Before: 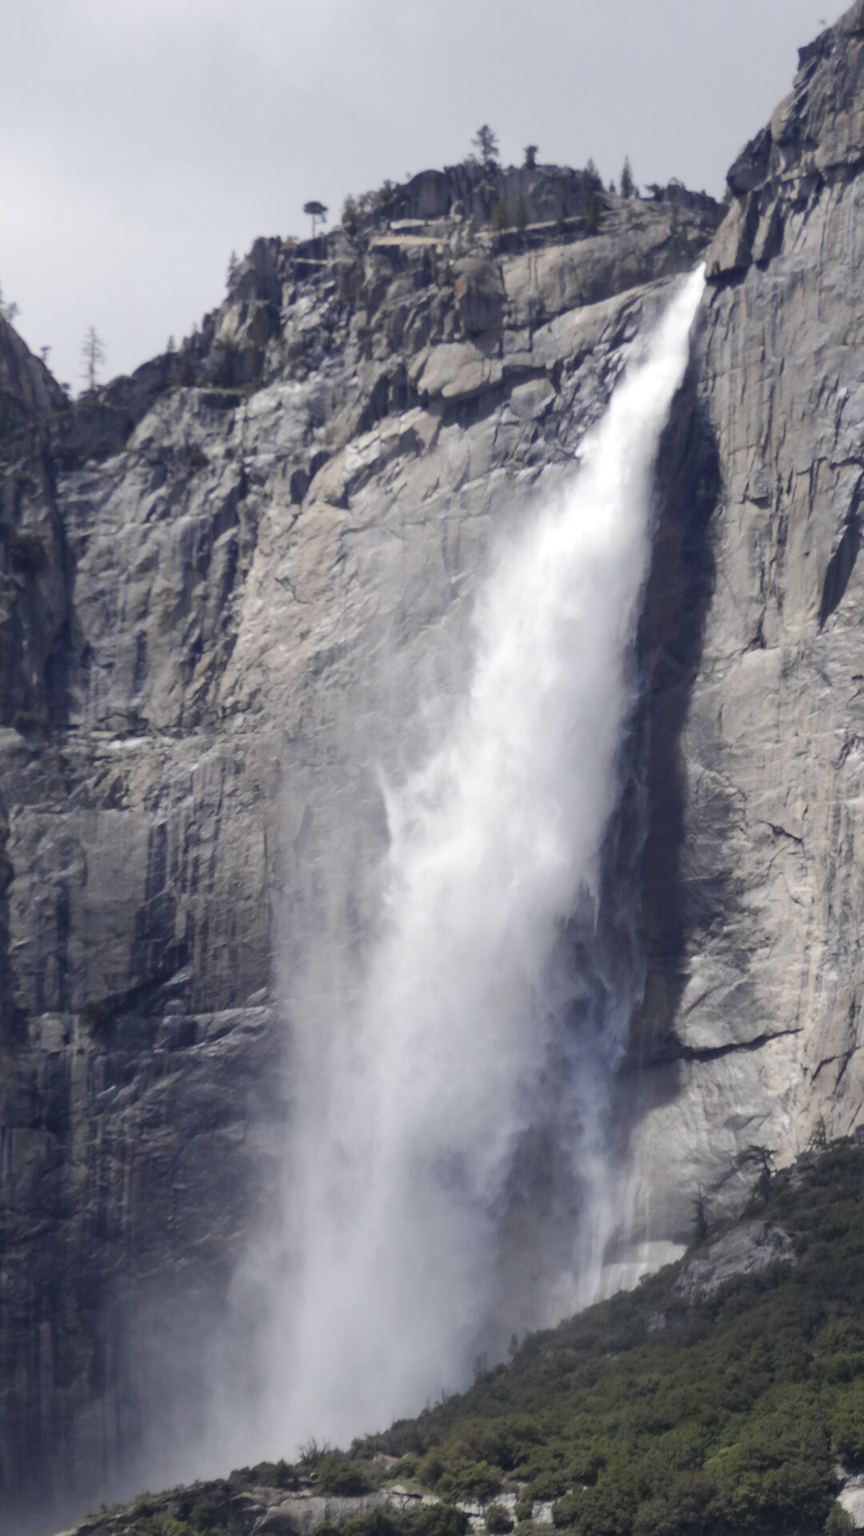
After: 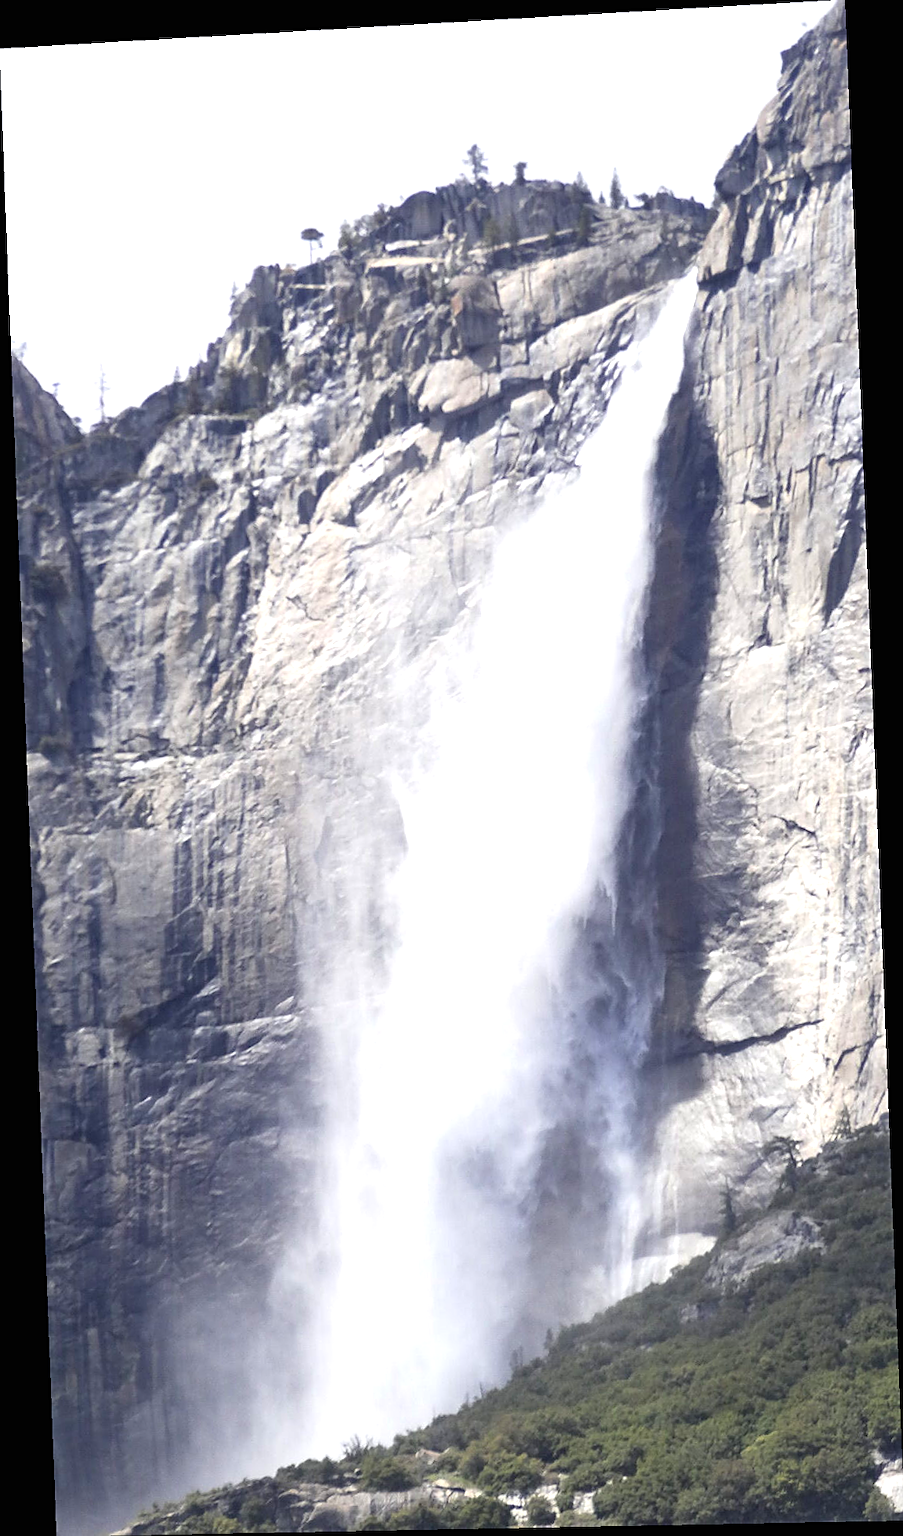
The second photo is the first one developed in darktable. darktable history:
sharpen: amount 0.575
exposure: black level correction 0, exposure 1.2 EV, compensate highlight preservation false
rotate and perspective: rotation -2.22°, lens shift (horizontal) -0.022, automatic cropping off
